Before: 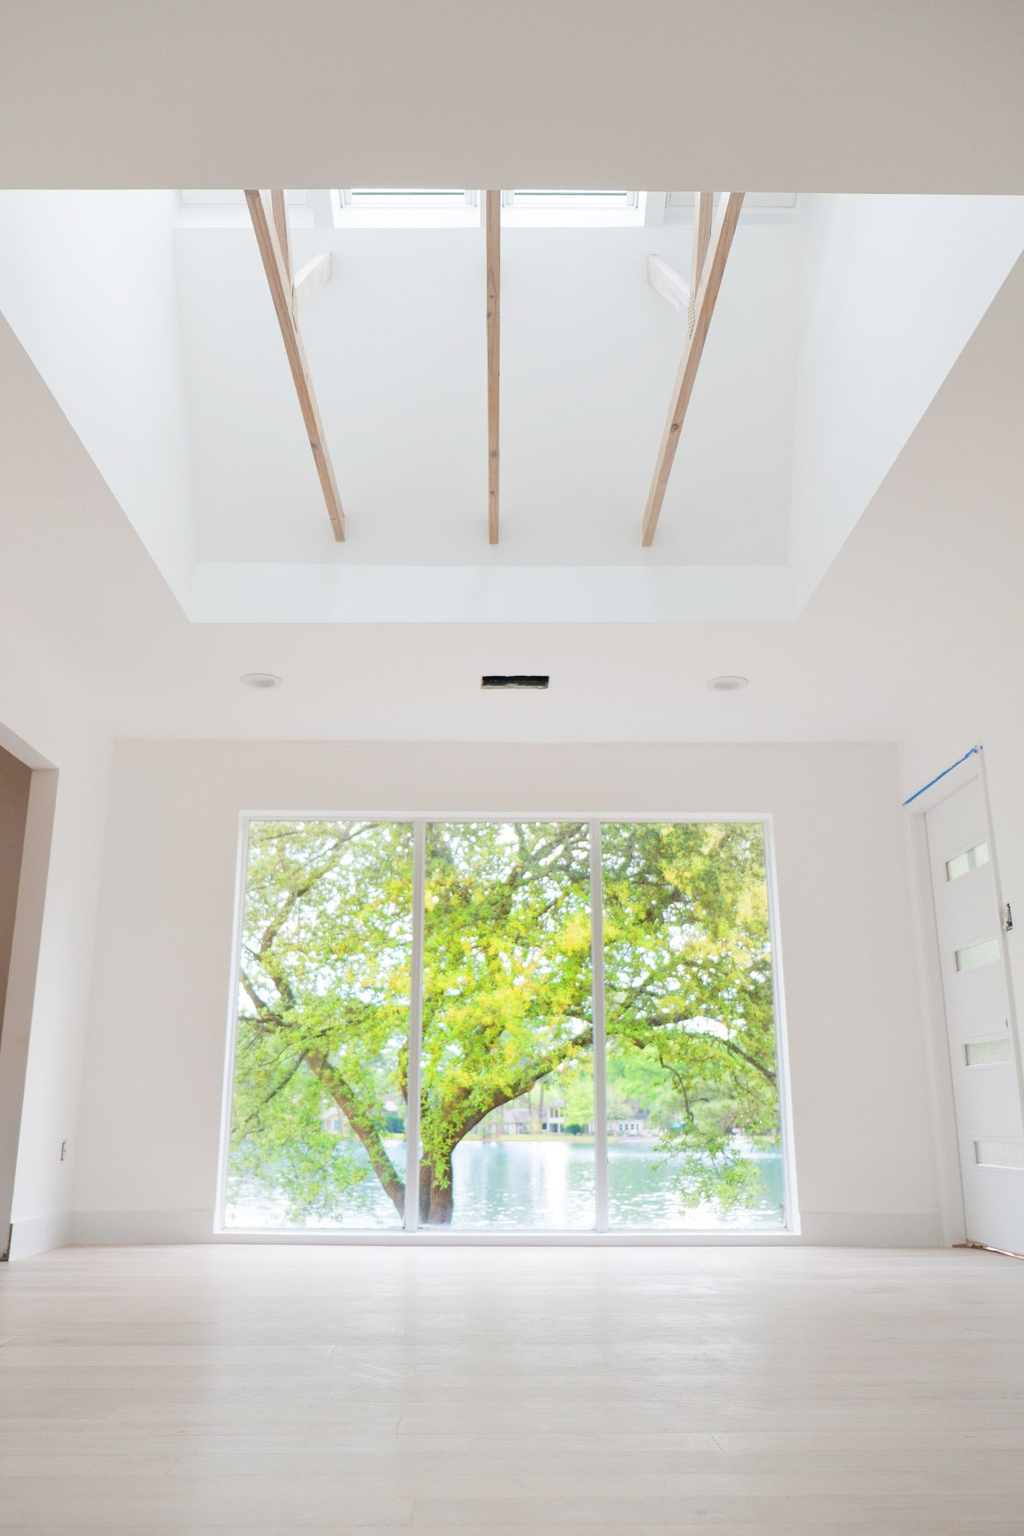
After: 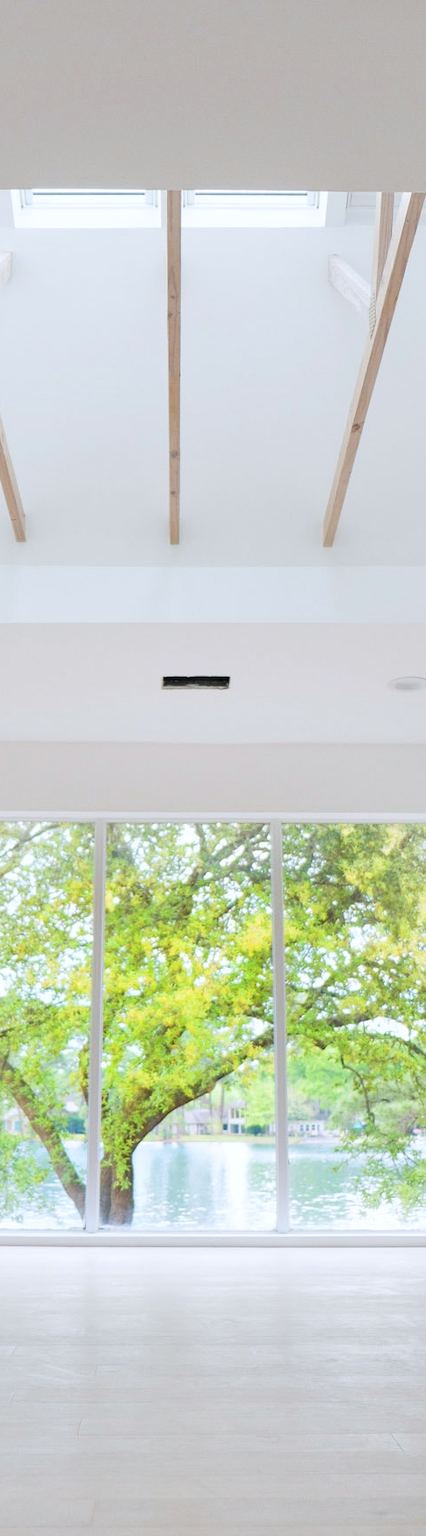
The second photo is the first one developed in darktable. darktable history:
white balance: red 0.98, blue 1.034
crop: left 31.229%, right 27.105%
